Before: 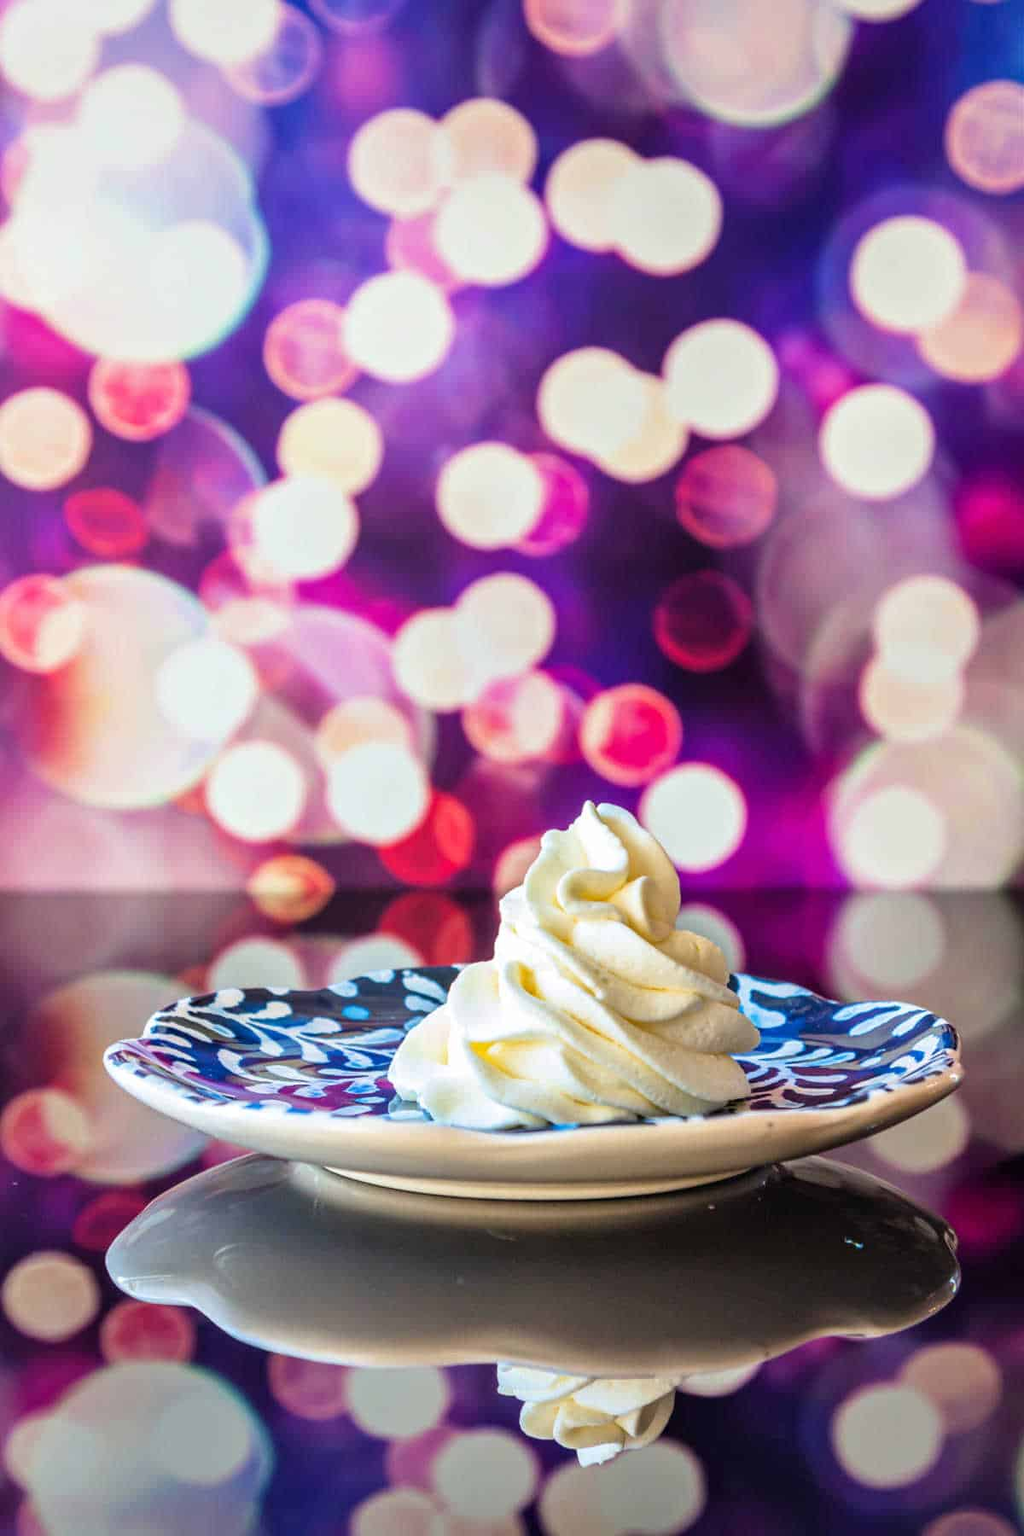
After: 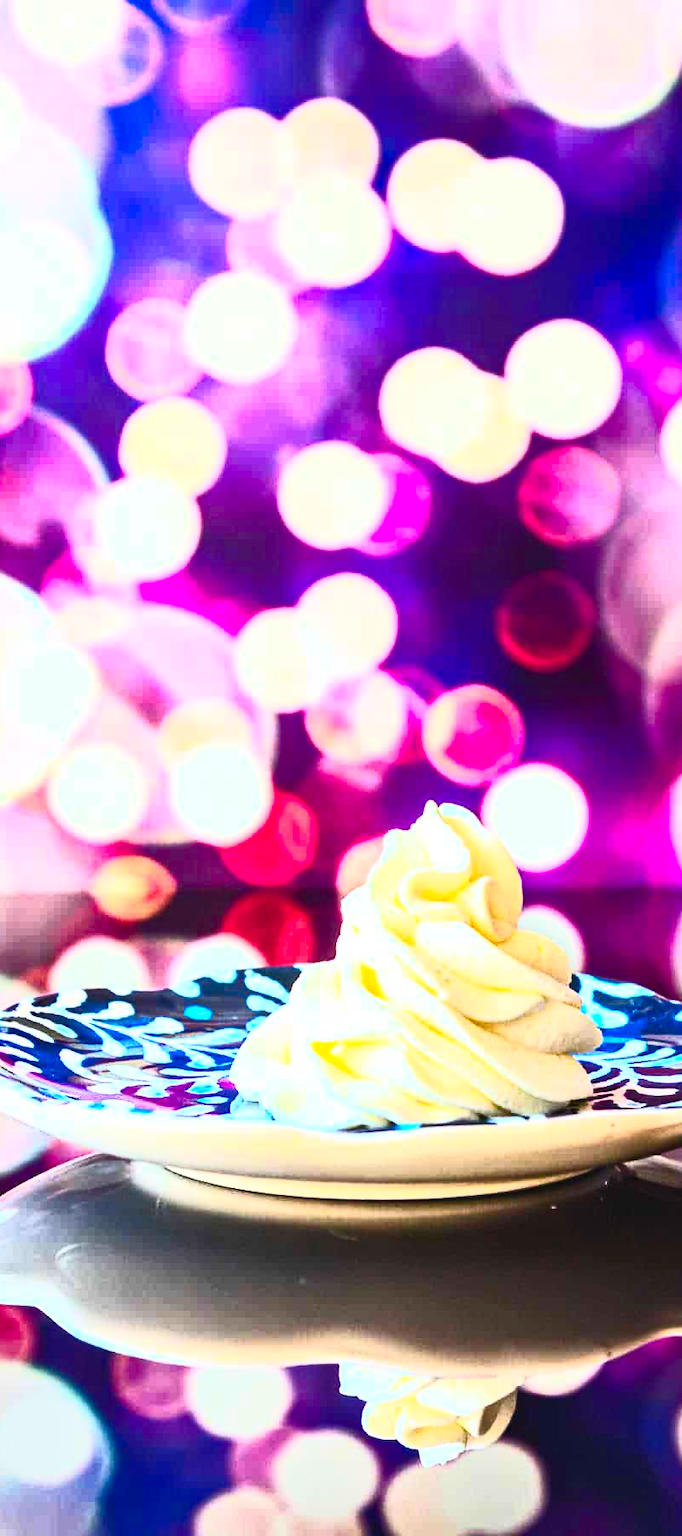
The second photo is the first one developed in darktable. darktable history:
crop and rotate: left 15.446%, right 17.836%
white balance: emerald 1
contrast brightness saturation: contrast 0.83, brightness 0.59, saturation 0.59
